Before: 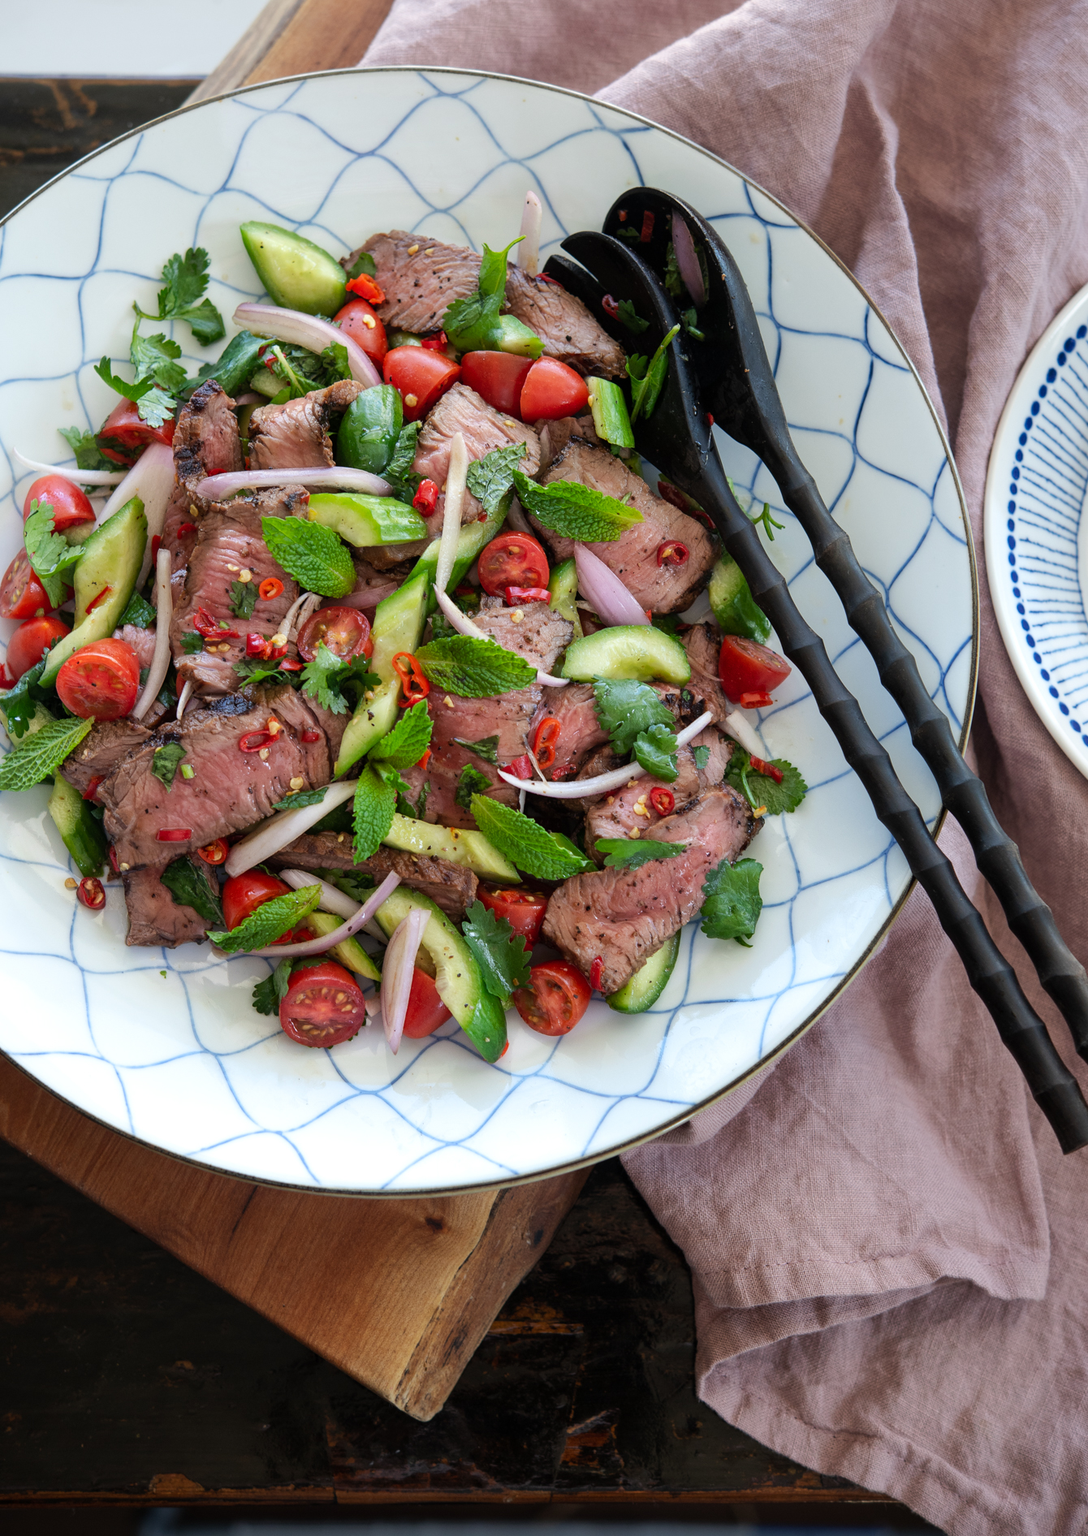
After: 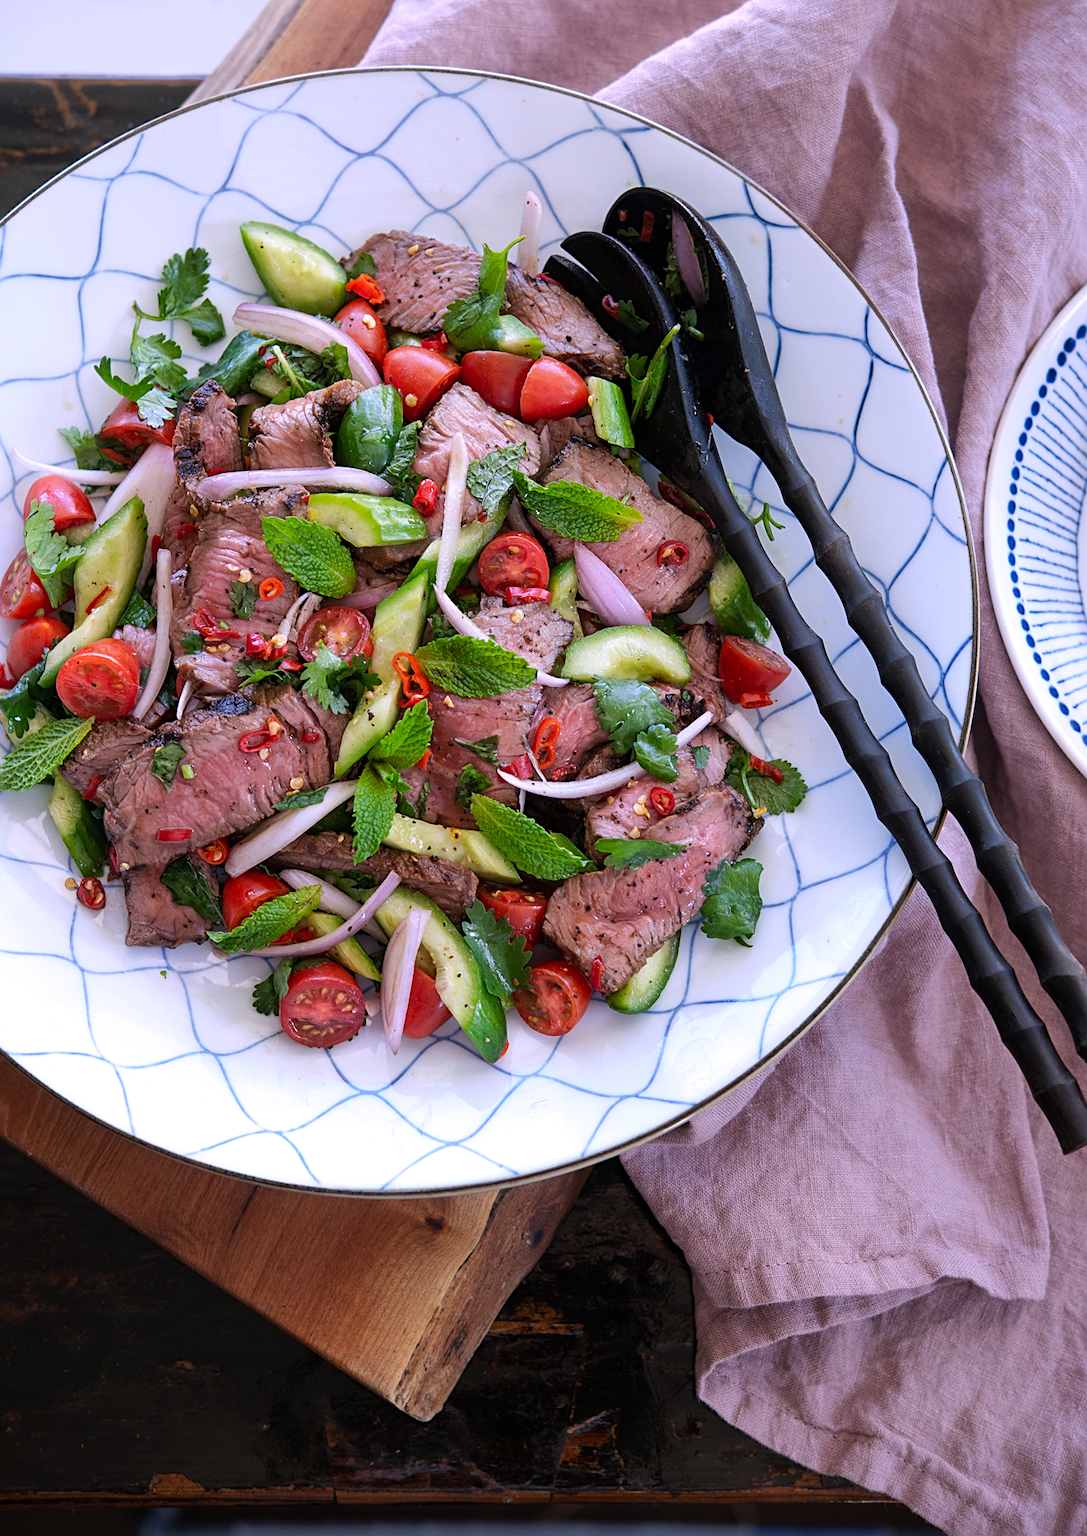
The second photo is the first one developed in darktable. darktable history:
sharpen: radius 2.167, amount 0.381, threshold 0
white balance: red 1.042, blue 1.17
